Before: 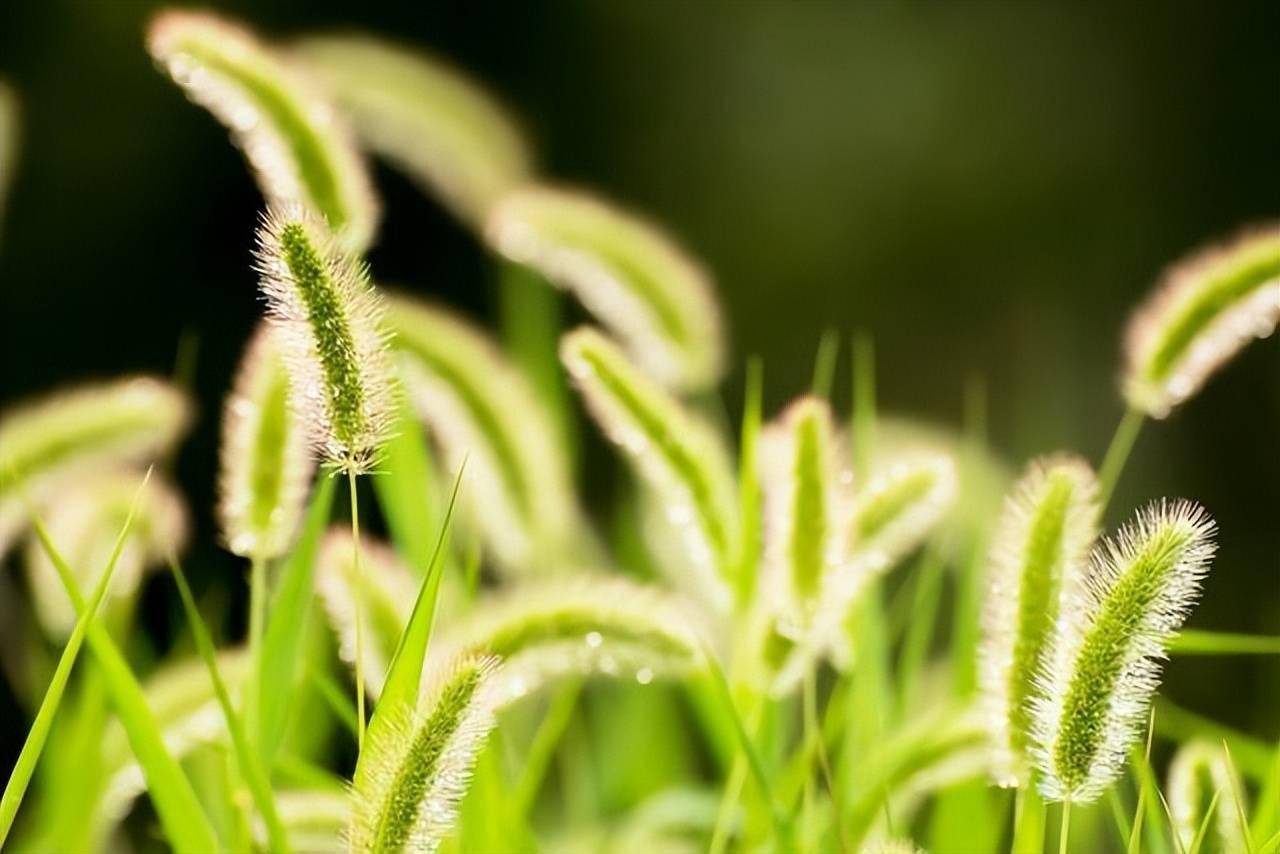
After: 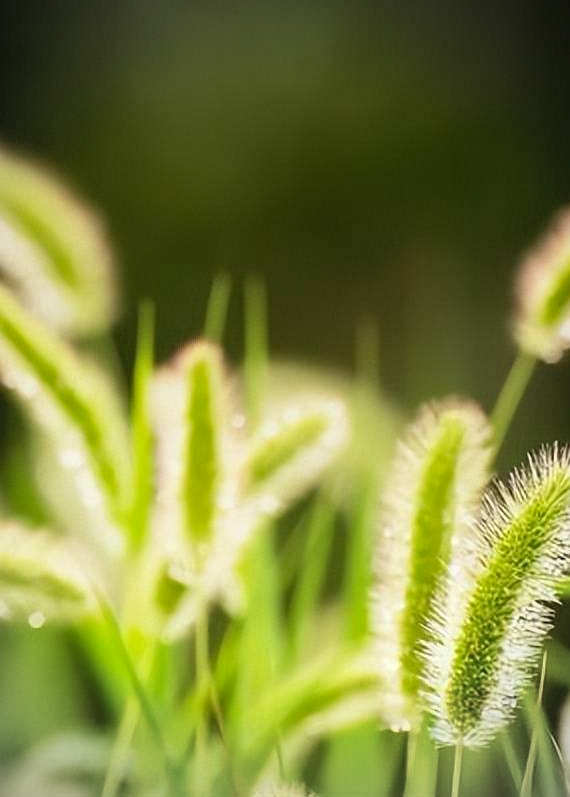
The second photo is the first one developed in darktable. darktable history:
crop: left 47.531%, top 6.67%, right 7.878%
vignetting: brightness -0.44, saturation -0.689, unbound false
sharpen: radius 1.273, amount 0.296, threshold 0.007
local contrast: detail 109%
